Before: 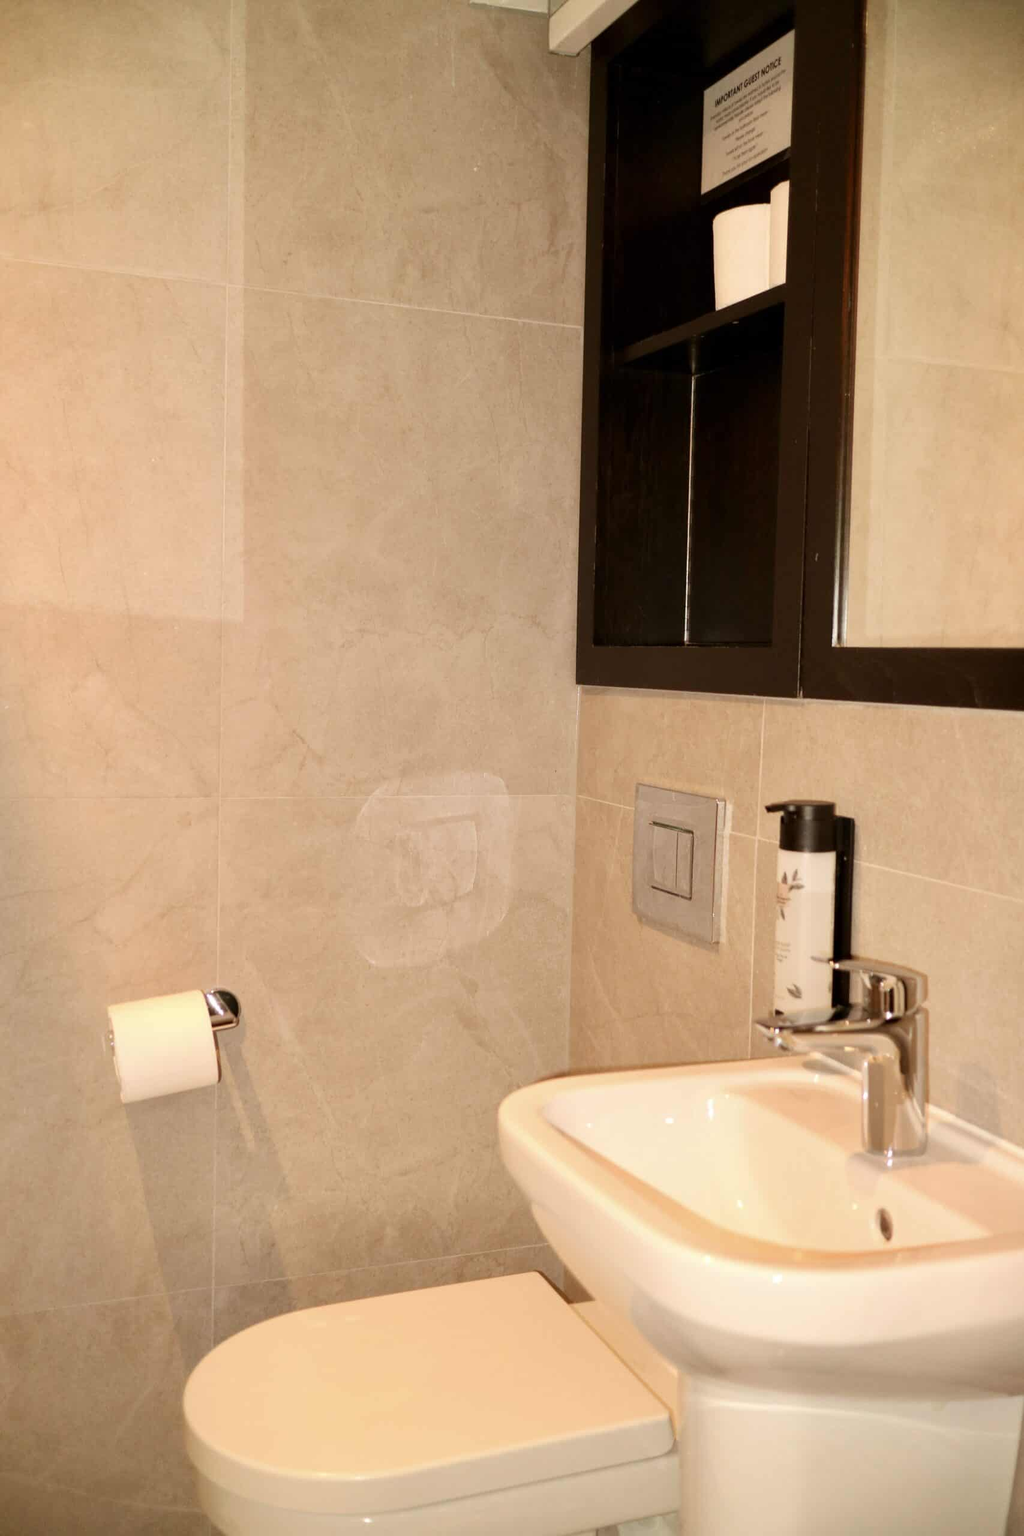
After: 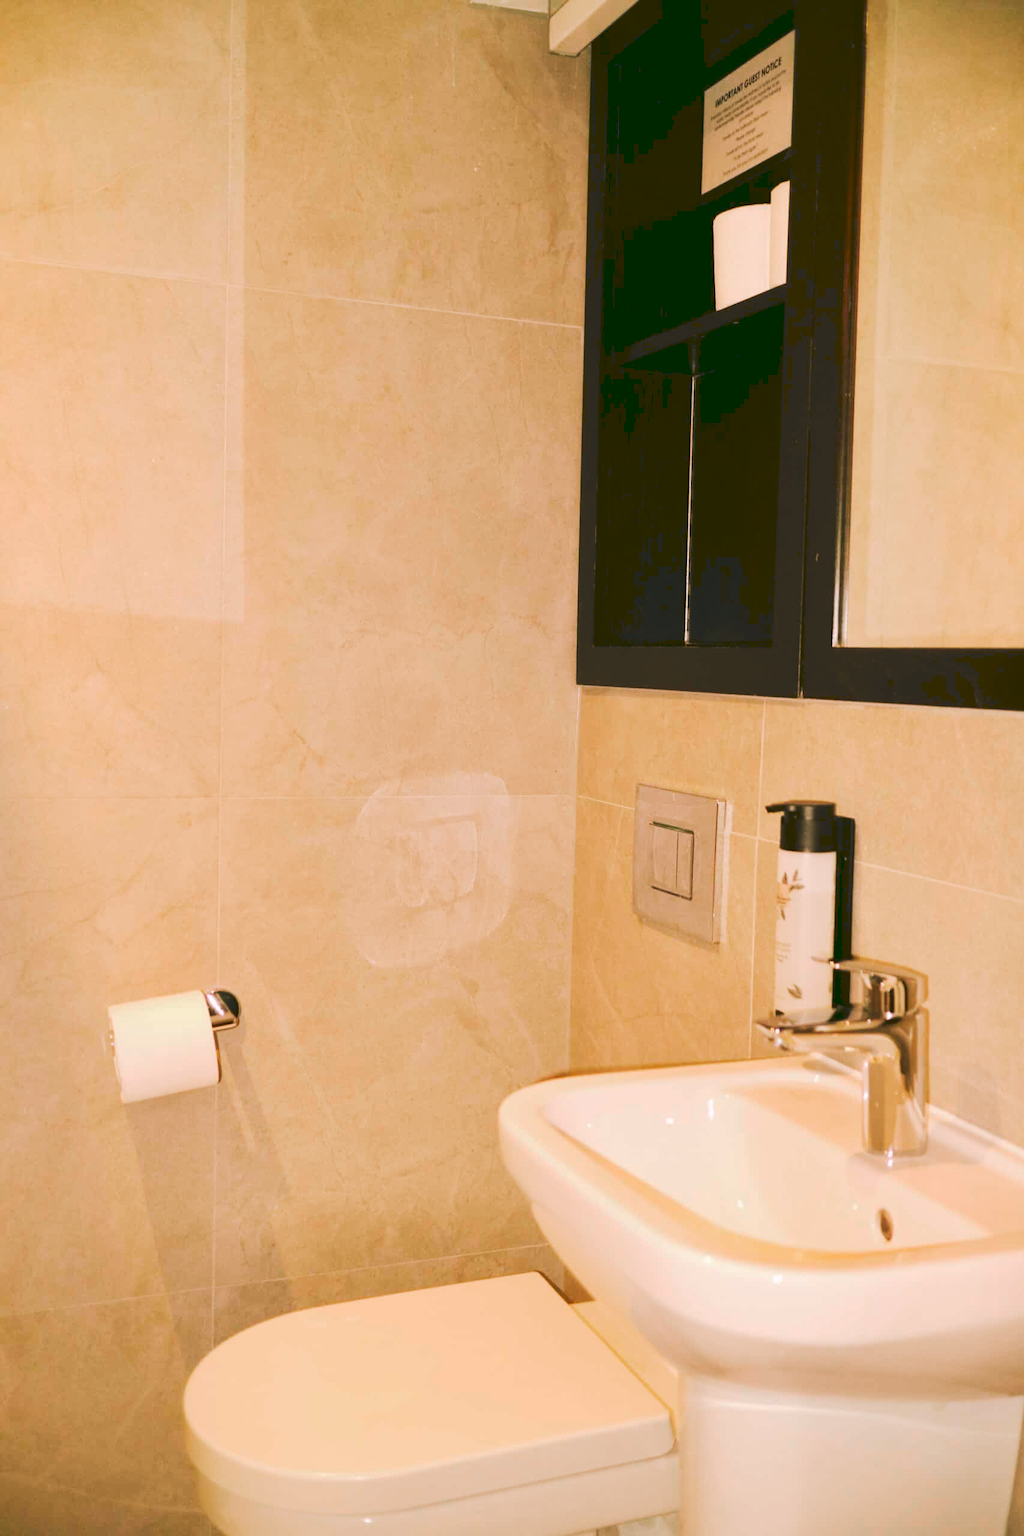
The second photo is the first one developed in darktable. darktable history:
tone curve: curves: ch0 [(0, 0) (0.003, 0.126) (0.011, 0.129) (0.025, 0.129) (0.044, 0.136) (0.069, 0.145) (0.1, 0.162) (0.136, 0.182) (0.177, 0.211) (0.224, 0.254) (0.277, 0.307) (0.335, 0.366) (0.399, 0.441) (0.468, 0.533) (0.543, 0.624) (0.623, 0.702) (0.709, 0.774) (0.801, 0.835) (0.898, 0.904) (1, 1)], preserve colors none
color look up table: target L [91.26, 92.34, 84.48, 85.46, 76.83, 64.85, 66.97, 54.17, 46.74, 48.41, 55.26, 32.84, 26.12, 4.418, 200.93, 92.95, 77.89, 72.33, 69.69, 65.86, 53.72, 53.94, 47.39, 37.9, 34.27, 31.02, 31.87, 8.016, 85.99, 78.96, 73.82, 71.13, 62.94, 59.4, 70.33, 57.27, 51.66, 54.18, 50.19, 44.77, 41.14, 36.1, 18.96, 16.13, 92.71, 83.07, 67.21, 54.19, 38.71], target a [-15.92, -1.661, -22.53, -10.86, -36.78, -45.92, -16.22, -21.7, -35.4, -17.65, -30.93, -11.12, -26.45, -13.67, 0, 6.966, 13.91, 24.19, 49.12, 44.66, 69.66, 40.94, 70.36, 25.01, 52.42, 4.555, 53.85, 16.25, 26.6, 17.98, 32.76, 29.66, 68.69, 3.934, 59.41, 11.07, 57.32, 74.33, 76.52, 9.316, 49.24, 34.16, 10.64, 22.57, -26.74, -18.59, -28.39, -5.716, -26.75], target b [50.08, 34.66, 31.41, 4.263, 17.53, 39.16, 23, 45.28, 34.96, 20.04, 11.2, 40.92, 23.16, 6.967, -0.001, 6.762, 67.86, 31.99, 16.35, 71.15, 34.01, 56.15, 66.78, 31.5, 52.05, 10.51, 11.72, 13, -10.84, -23.19, -30.46, 5.58, -14.31, 5.376, -36.51, -58.03, 0.284, -27.08, 8.852, -16.85, -51.51, -14.05, -26.18, -40.62, -6.109, -15.57, -7.317, -30.98, -0.606], num patches 49
